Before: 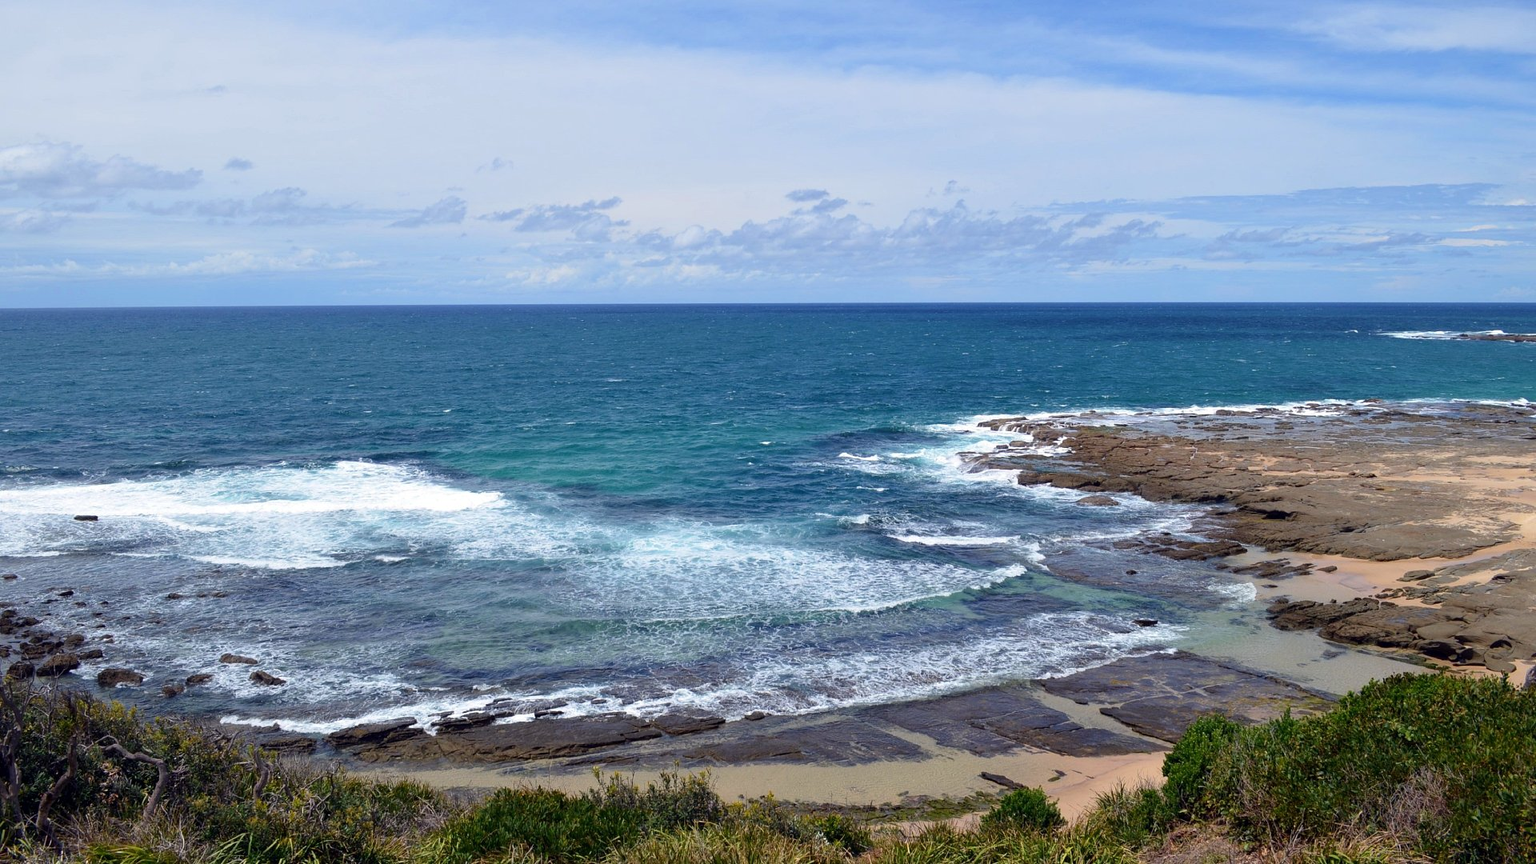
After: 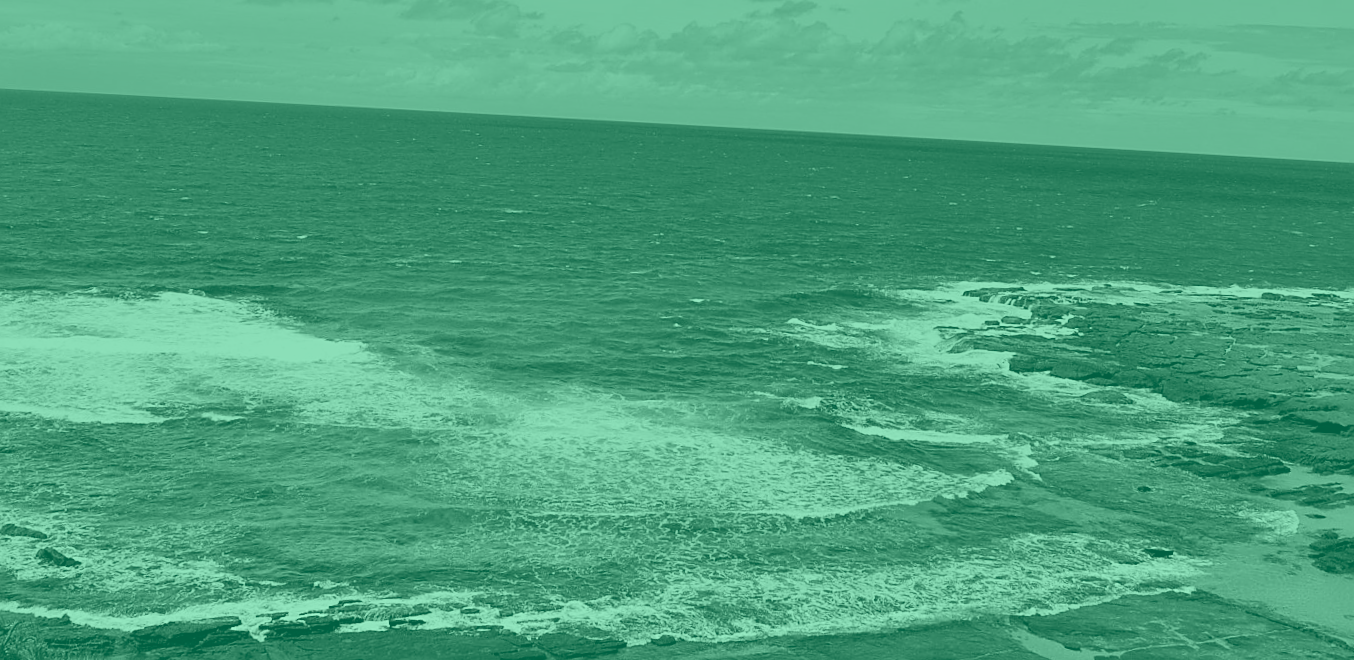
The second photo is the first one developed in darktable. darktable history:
contrast brightness saturation: contrast 0.22
crop and rotate: angle -3.37°, left 9.79%, top 20.73%, right 12.42%, bottom 11.82%
sharpen: on, module defaults
colorize: hue 147.6°, saturation 65%, lightness 21.64%
graduated density: hue 238.83°, saturation 50%
